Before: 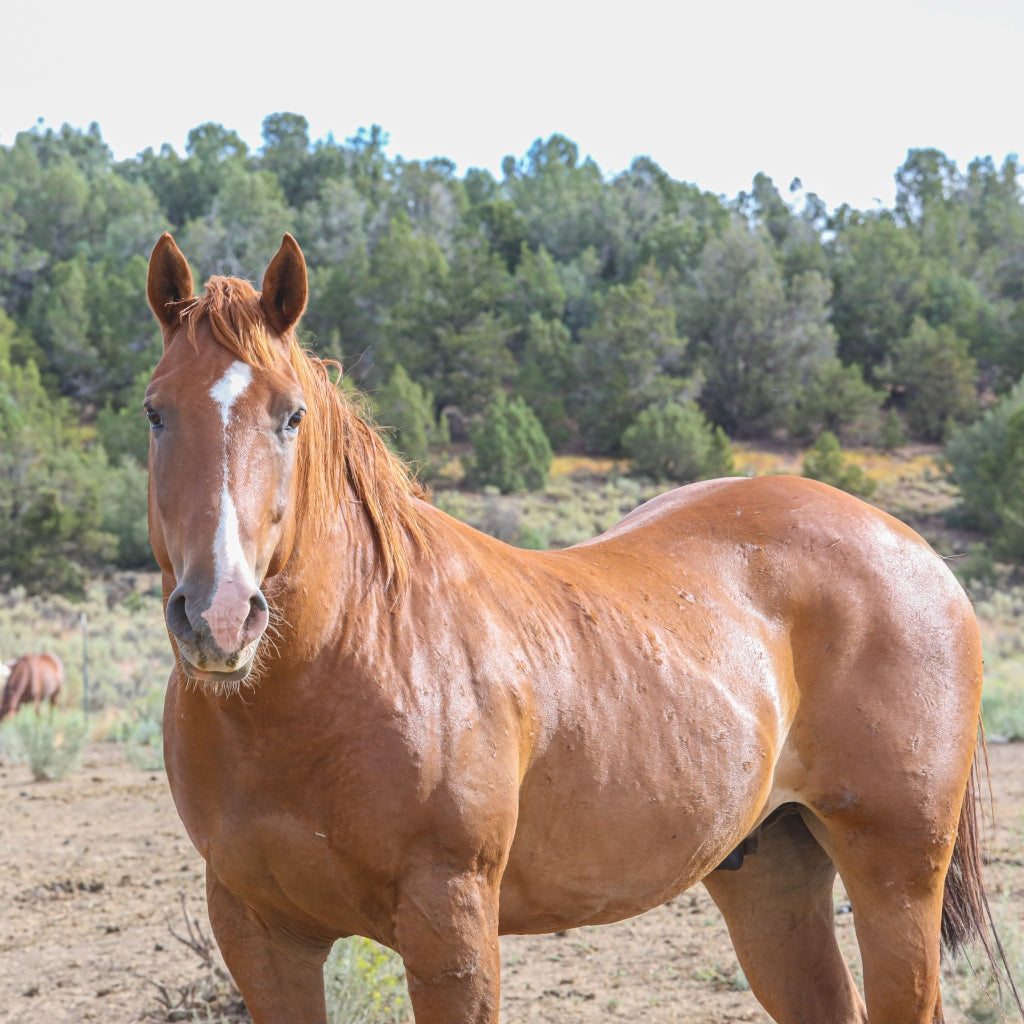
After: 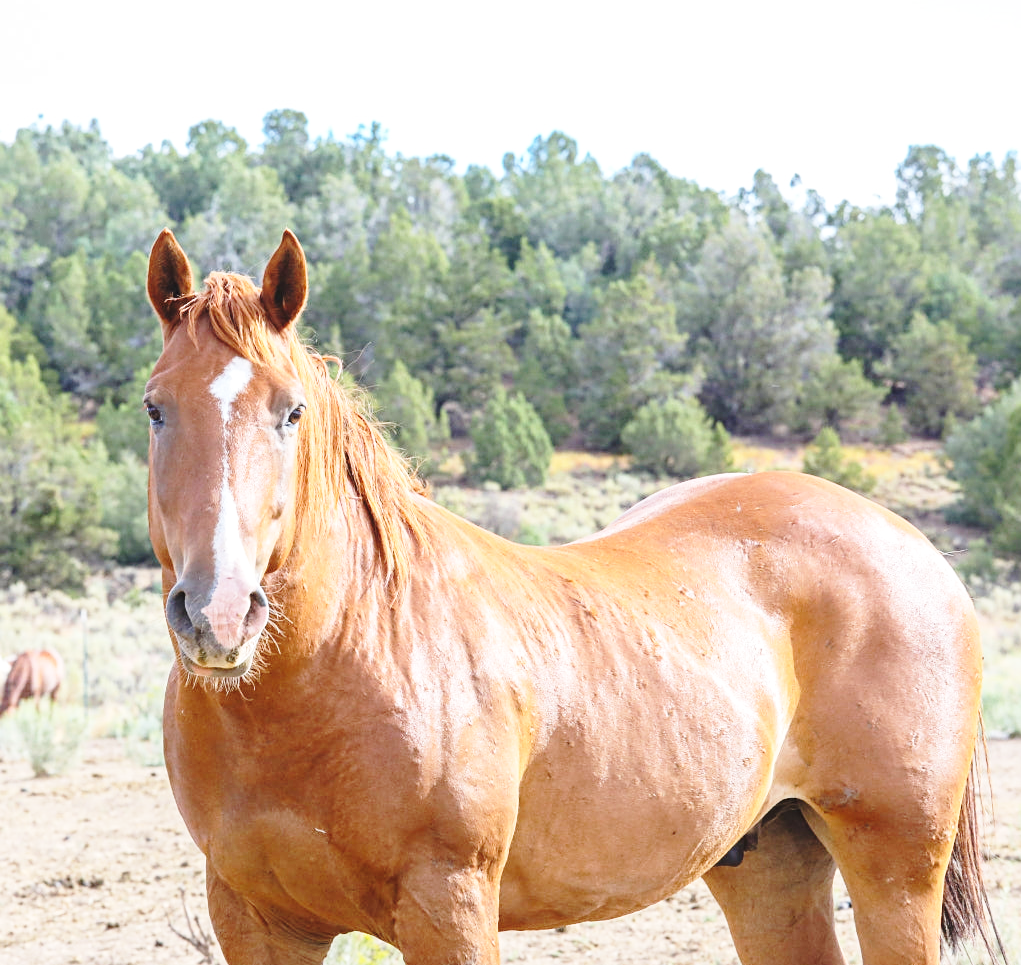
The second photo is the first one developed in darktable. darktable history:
base curve: curves: ch0 [(0, 0) (0.036, 0.037) (0.121, 0.228) (0.46, 0.76) (0.859, 0.983) (1, 1)], preserve colors none
sharpen: amount 0.209
exposure: exposure 0.127 EV, compensate exposure bias true, compensate highlight preservation false
crop: top 0.393%, right 0.264%, bottom 5.024%
